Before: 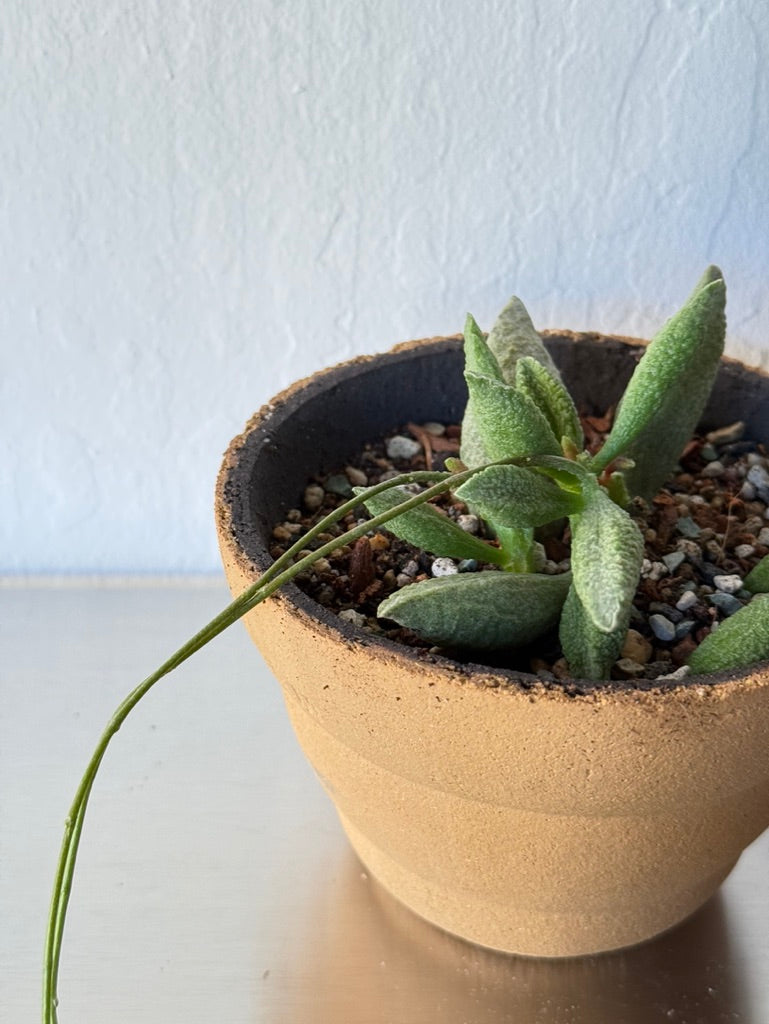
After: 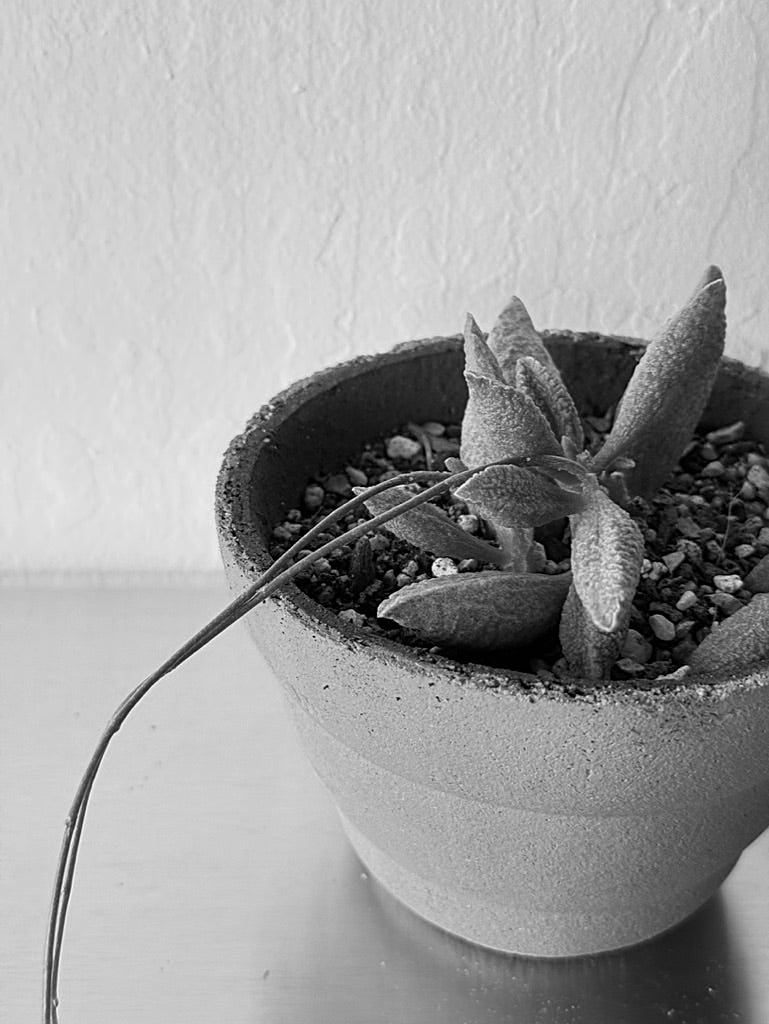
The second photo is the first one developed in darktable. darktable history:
sharpen: on, module defaults
color calibration: output gray [0.21, 0.42, 0.37, 0], x 0.339, y 0.354, temperature 5160.08 K
